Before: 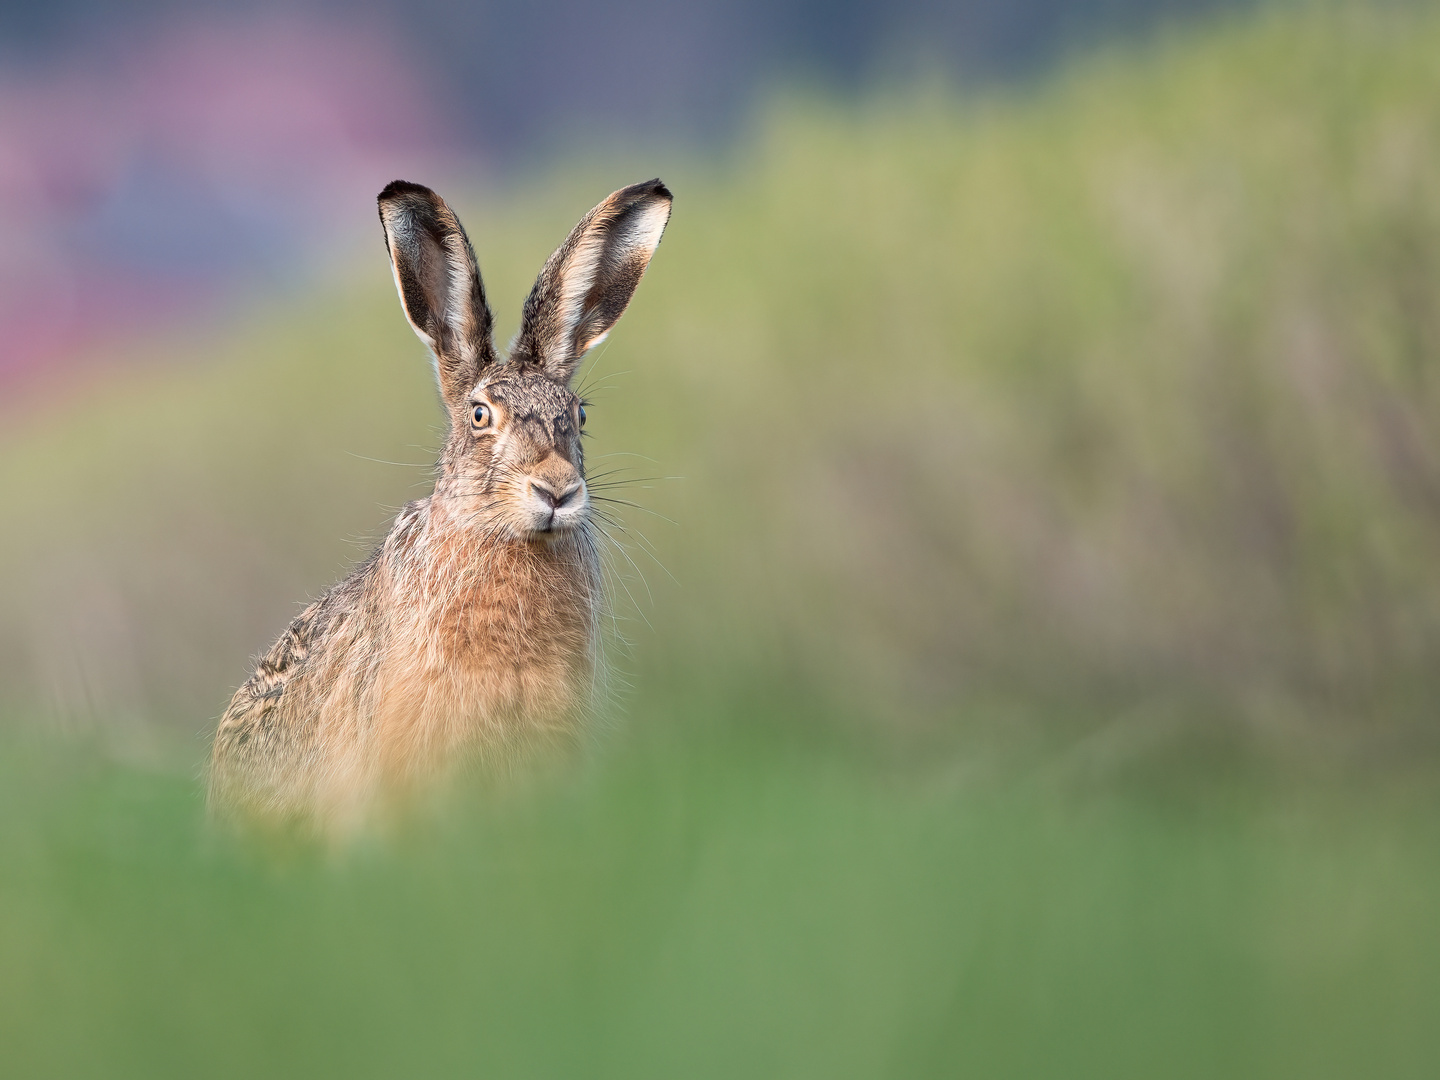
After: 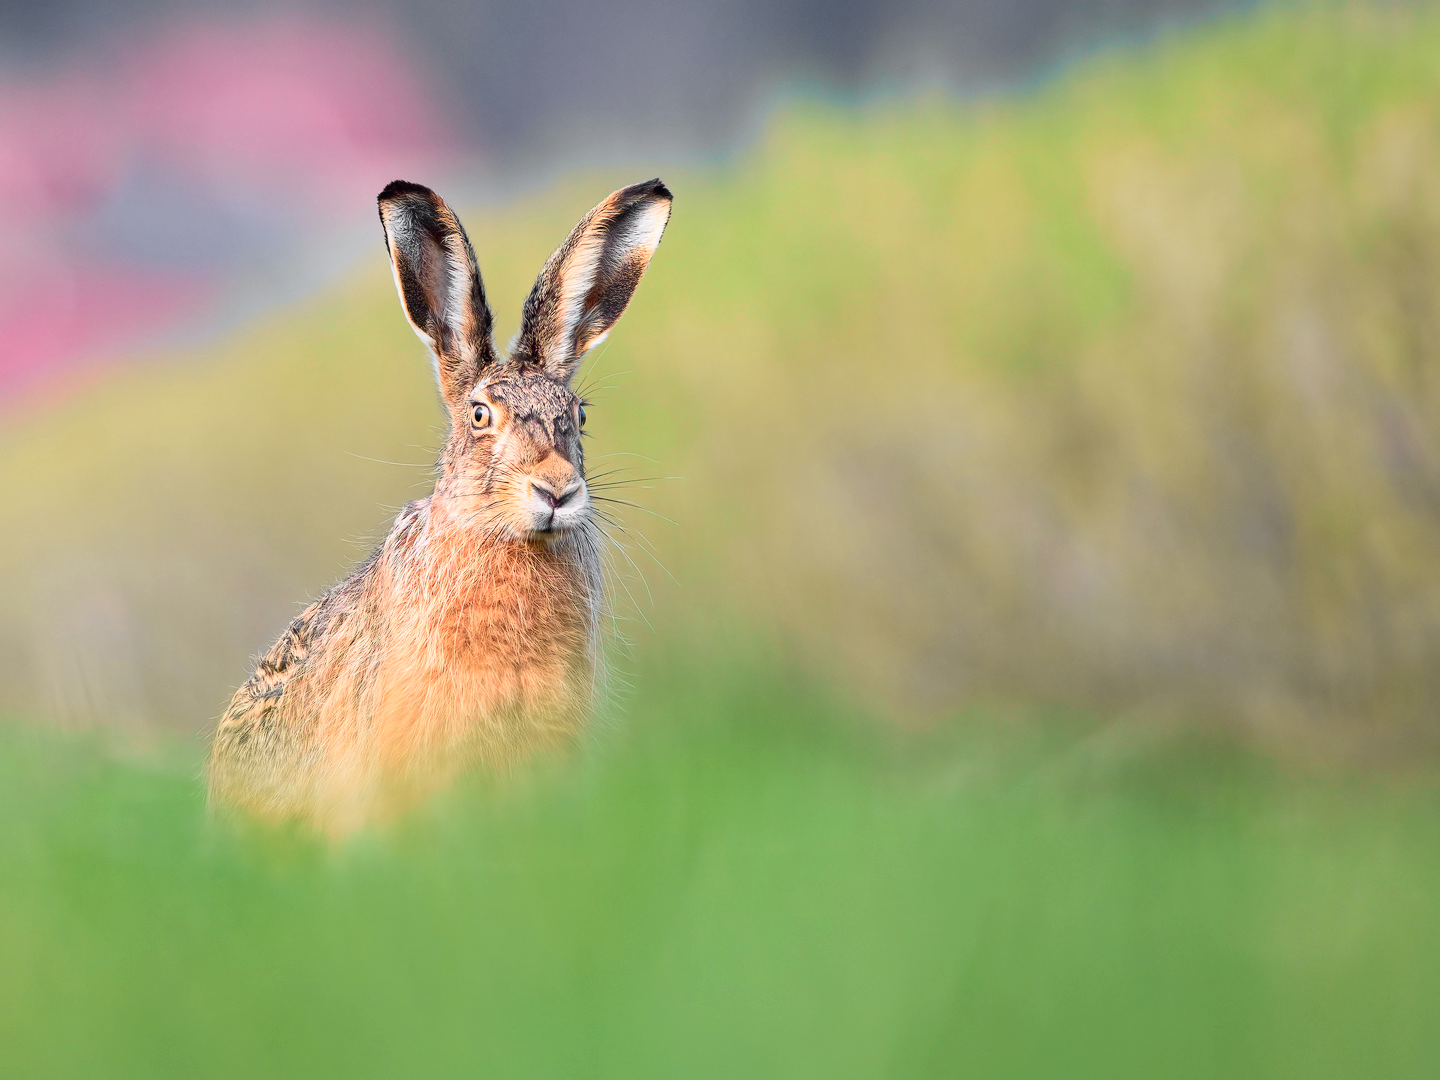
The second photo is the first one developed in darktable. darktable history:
tone curve: curves: ch0 [(0, 0) (0.071, 0.047) (0.266, 0.26) (0.491, 0.552) (0.753, 0.818) (1, 0.983)]; ch1 [(0, 0) (0.346, 0.307) (0.408, 0.369) (0.463, 0.443) (0.482, 0.493) (0.502, 0.5) (0.517, 0.518) (0.546, 0.576) (0.588, 0.643) (0.651, 0.709) (1, 1)]; ch2 [(0, 0) (0.346, 0.34) (0.434, 0.46) (0.485, 0.494) (0.5, 0.494) (0.517, 0.503) (0.535, 0.545) (0.583, 0.624) (0.625, 0.678) (1, 1)], color space Lab, independent channels, preserve colors none
exposure: black level correction -0.001, exposure 0.08 EV, compensate highlight preservation false
